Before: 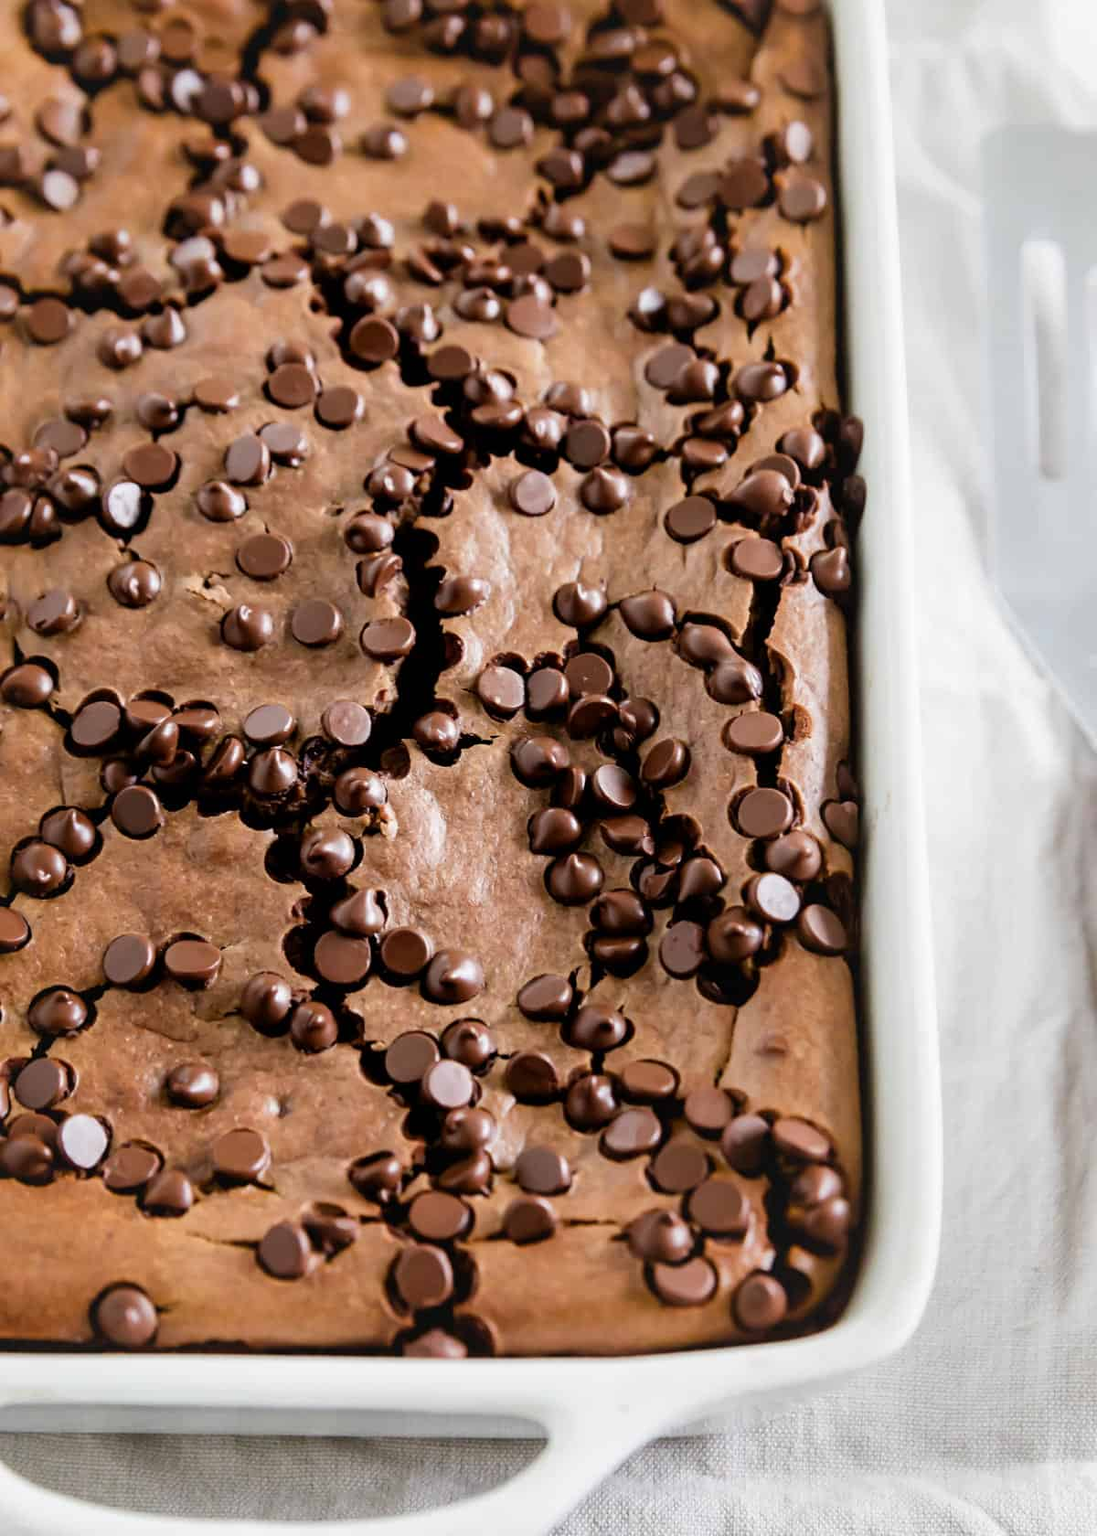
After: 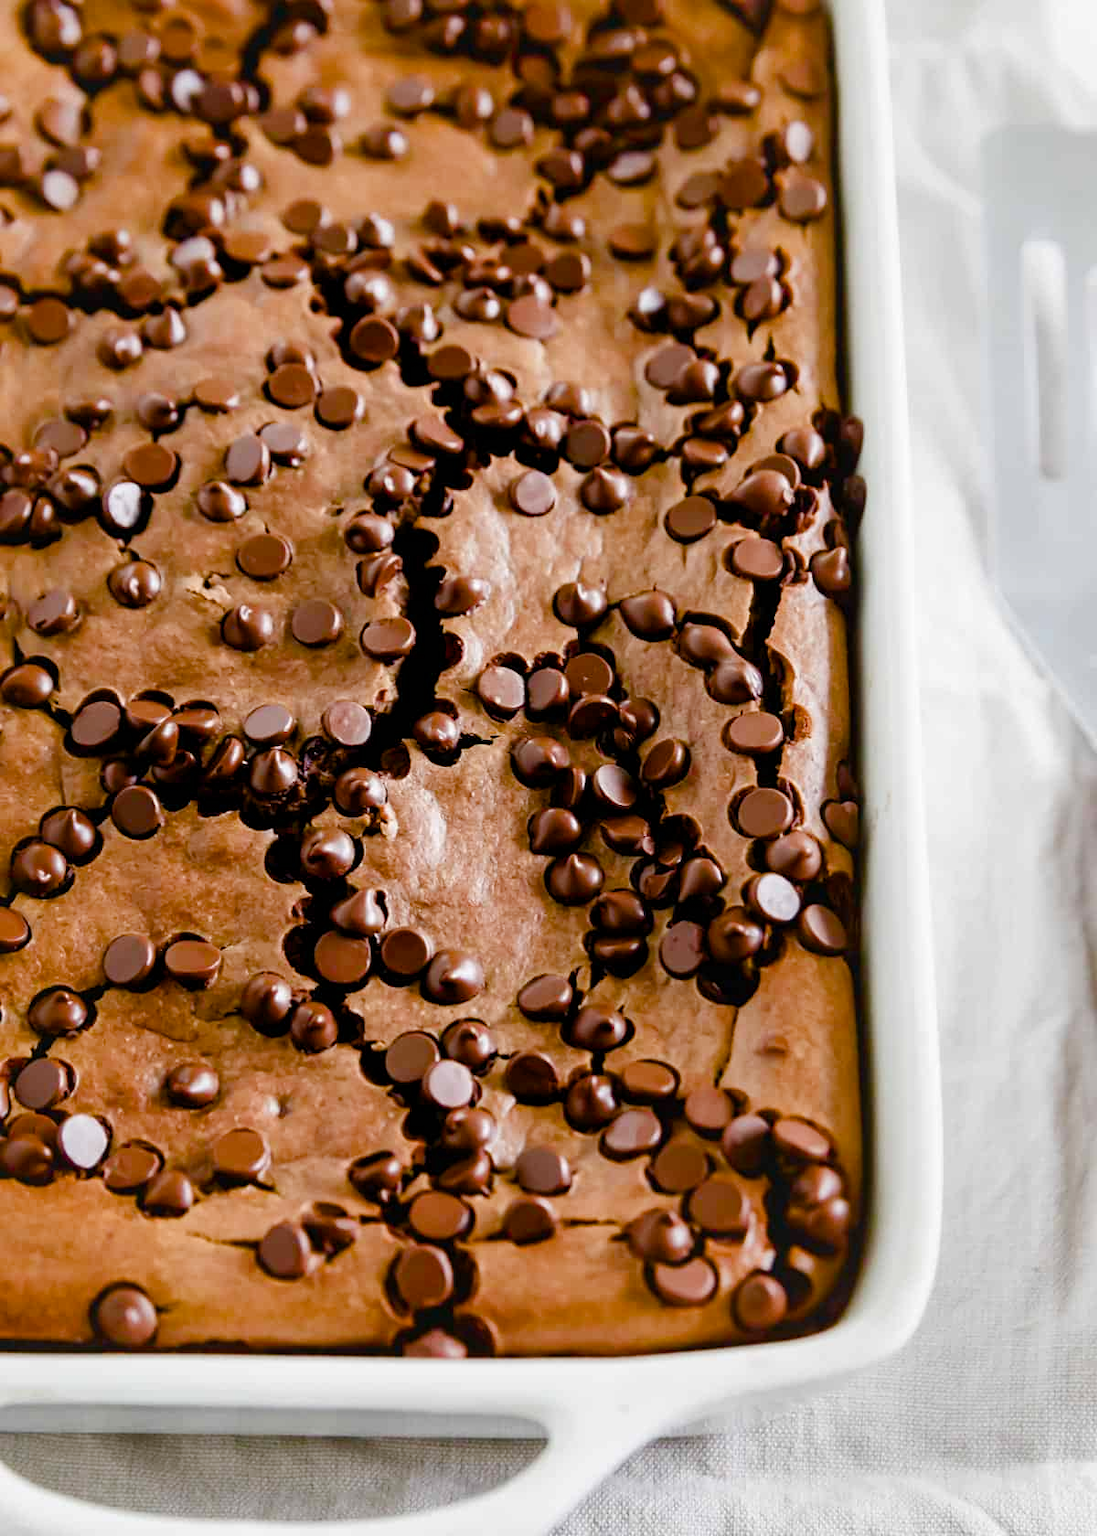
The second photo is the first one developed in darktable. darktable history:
color balance rgb: shadows lift › luminance -9.932%, shadows lift › chroma 0.844%, shadows lift › hue 115.27°, perceptual saturation grading › global saturation 24.589%, perceptual saturation grading › highlights -50.776%, perceptual saturation grading › mid-tones 19.641%, perceptual saturation grading › shadows 61.34%, global vibrance 20%
